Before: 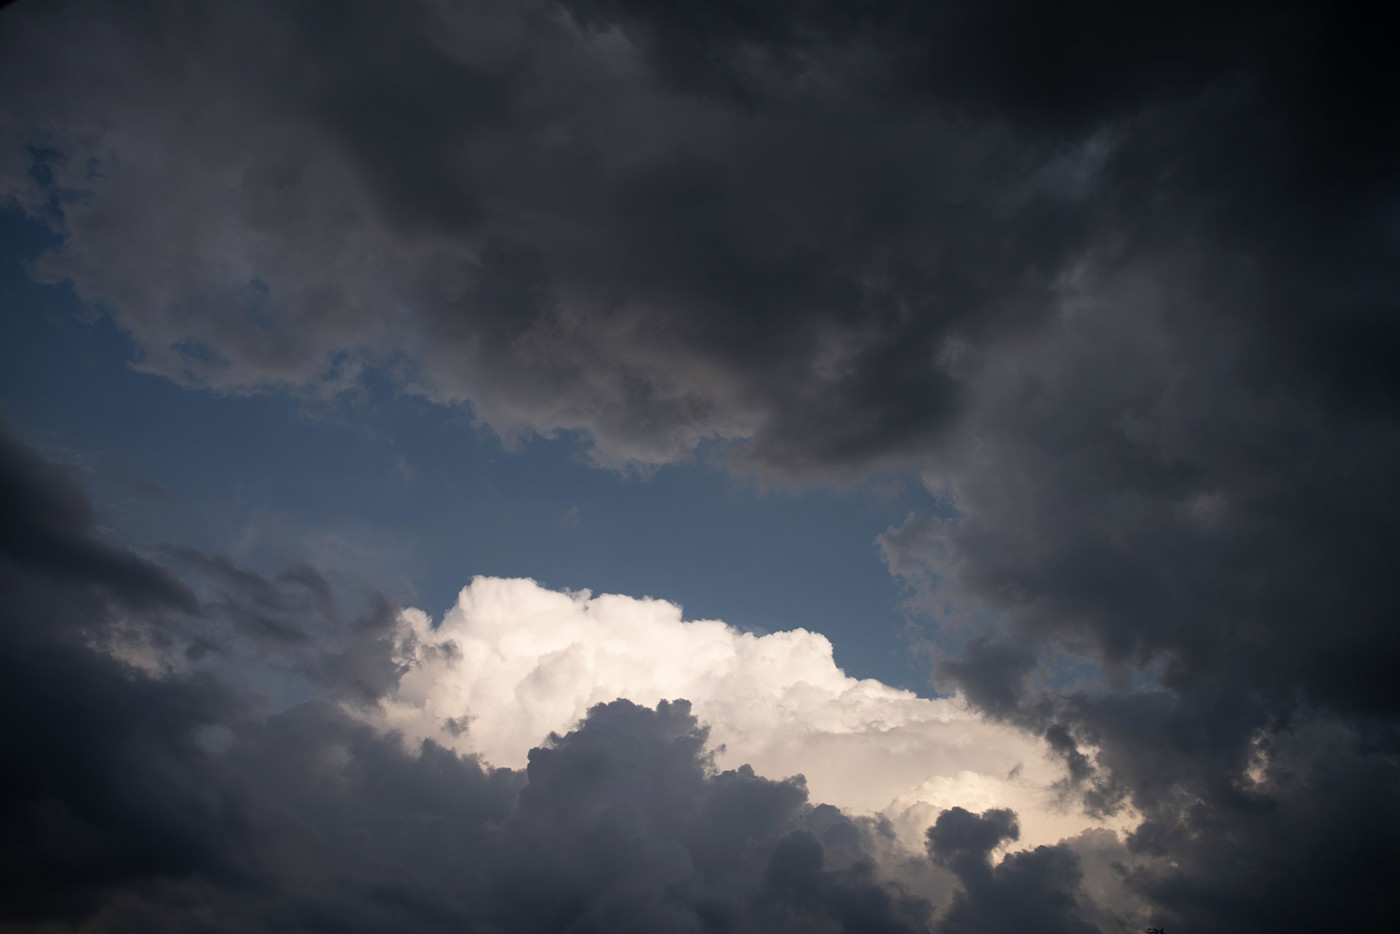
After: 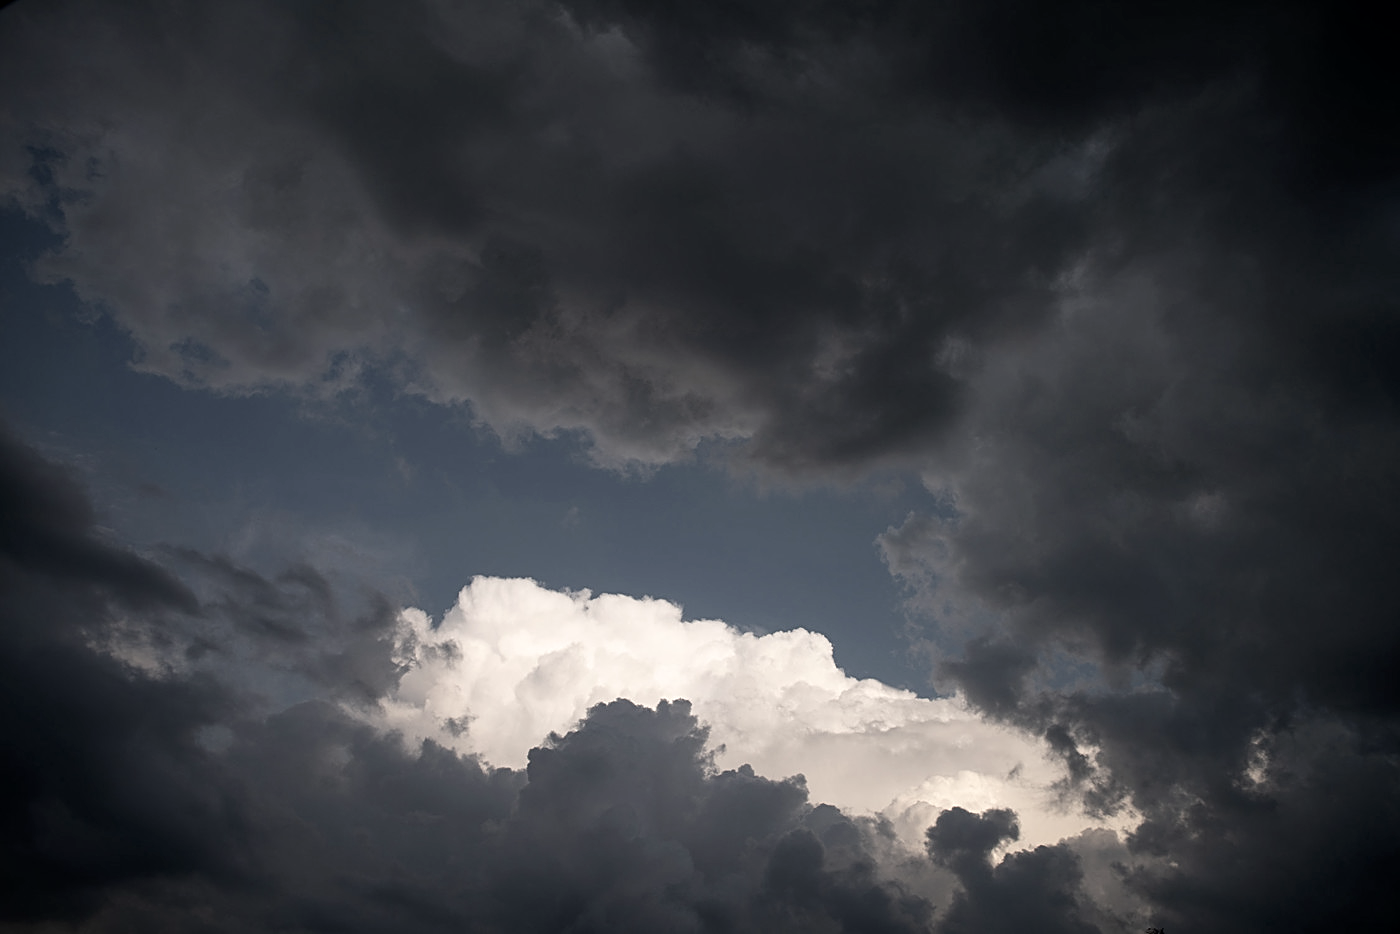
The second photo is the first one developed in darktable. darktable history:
contrast brightness saturation: contrast 0.1, saturation -0.36
sharpen: on, module defaults
local contrast: highlights 100%, shadows 100%, detail 120%, midtone range 0.2
